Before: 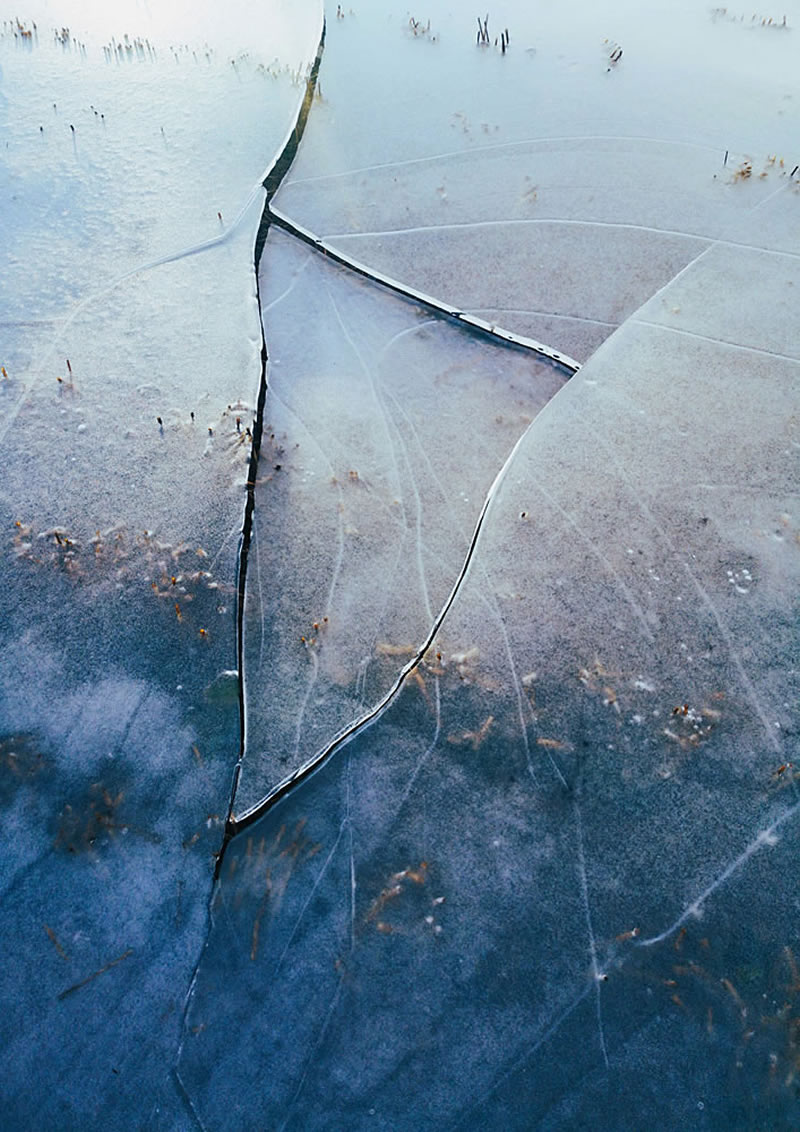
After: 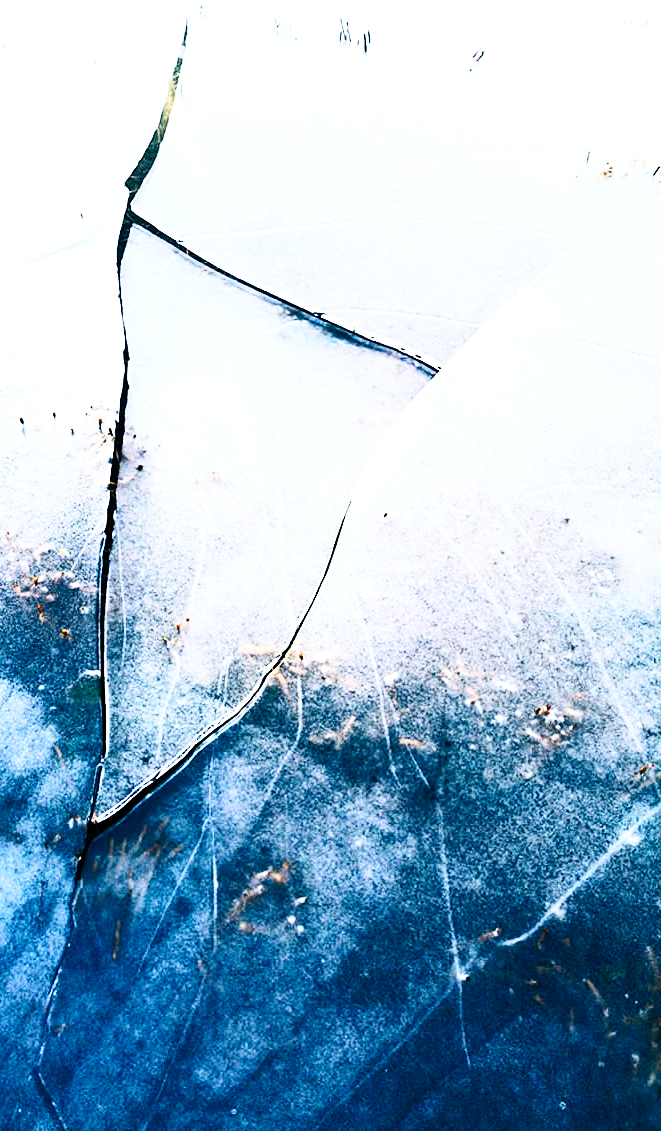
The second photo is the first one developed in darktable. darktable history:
color correction: highlights b* 0.043, saturation 0.983
contrast brightness saturation: contrast 0.274
base curve: curves: ch0 [(0, 0.003) (0.001, 0.002) (0.006, 0.004) (0.02, 0.022) (0.048, 0.086) (0.094, 0.234) (0.162, 0.431) (0.258, 0.629) (0.385, 0.8) (0.548, 0.918) (0.751, 0.988) (1, 1)], preserve colors none
local contrast: mode bilateral grid, contrast 99, coarseness 100, detail 108%, midtone range 0.2
crop: left 17.269%, bottom 0.047%
tone equalizer: -8 EV -0.729 EV, -7 EV -0.696 EV, -6 EV -0.626 EV, -5 EV -0.376 EV, -3 EV 0.402 EV, -2 EV 0.6 EV, -1 EV 0.676 EV, +0 EV 0.739 EV, edges refinement/feathering 500, mask exposure compensation -1.57 EV, preserve details guided filter
